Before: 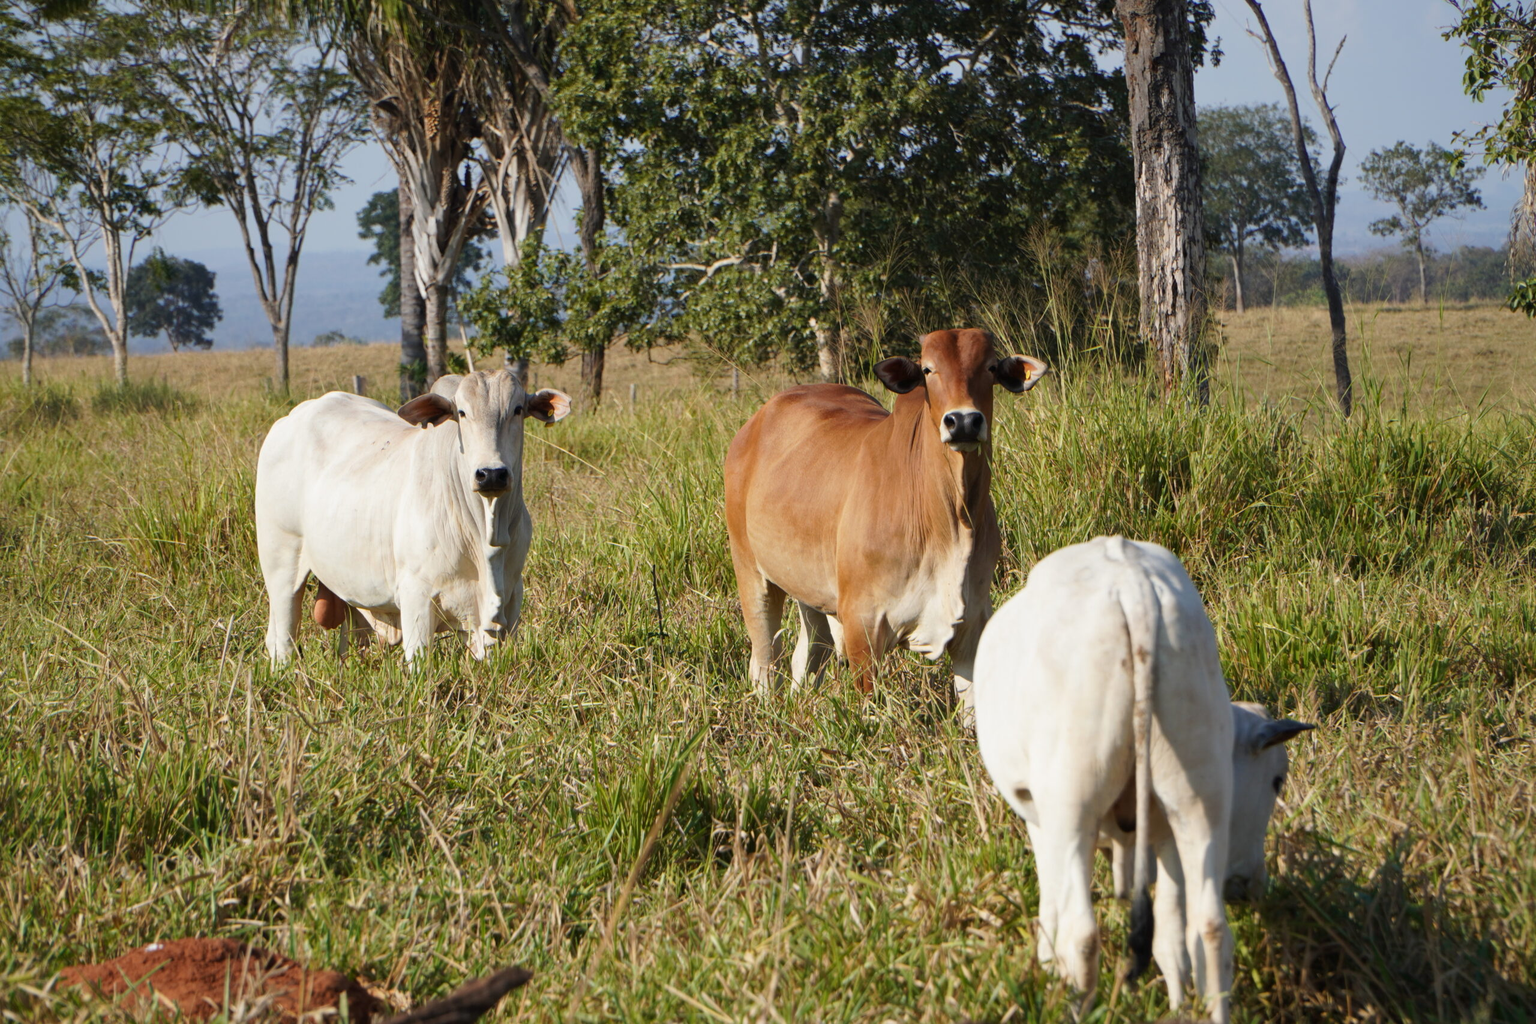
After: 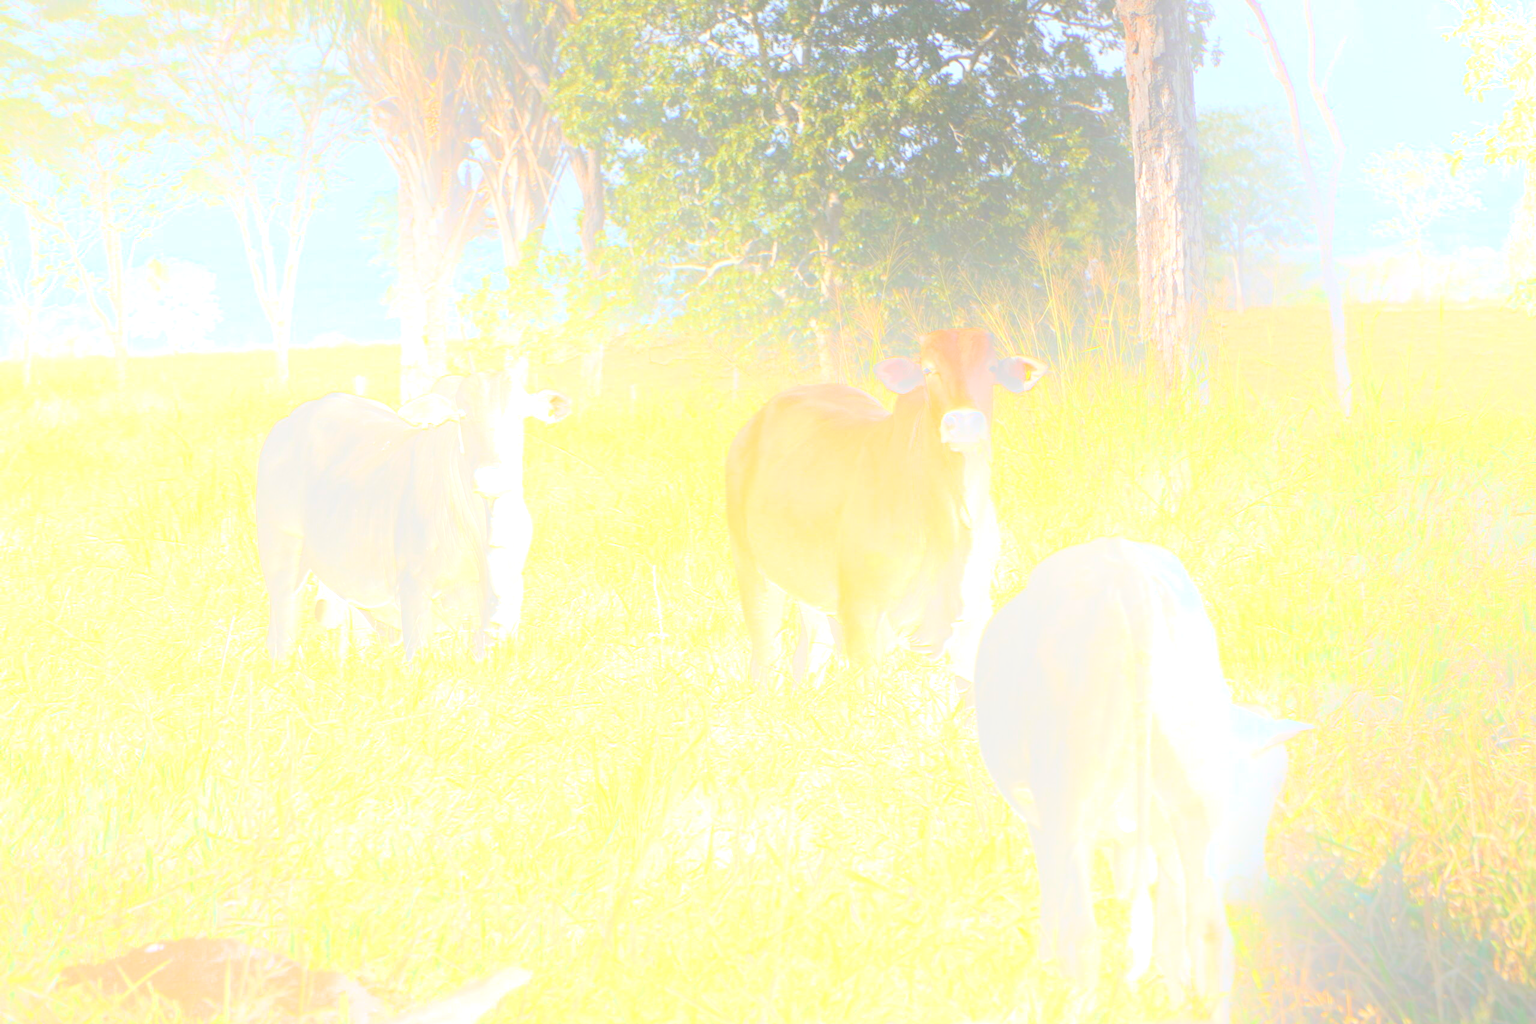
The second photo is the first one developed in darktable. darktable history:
color balance rgb: on, module defaults
local contrast: mode bilateral grid, contrast 100, coarseness 100, detail 91%, midtone range 0.2
haze removal: compatibility mode true, adaptive false
bloom: size 70%, threshold 25%, strength 70%
exposure: exposure 0.943 EV, compensate highlight preservation false
